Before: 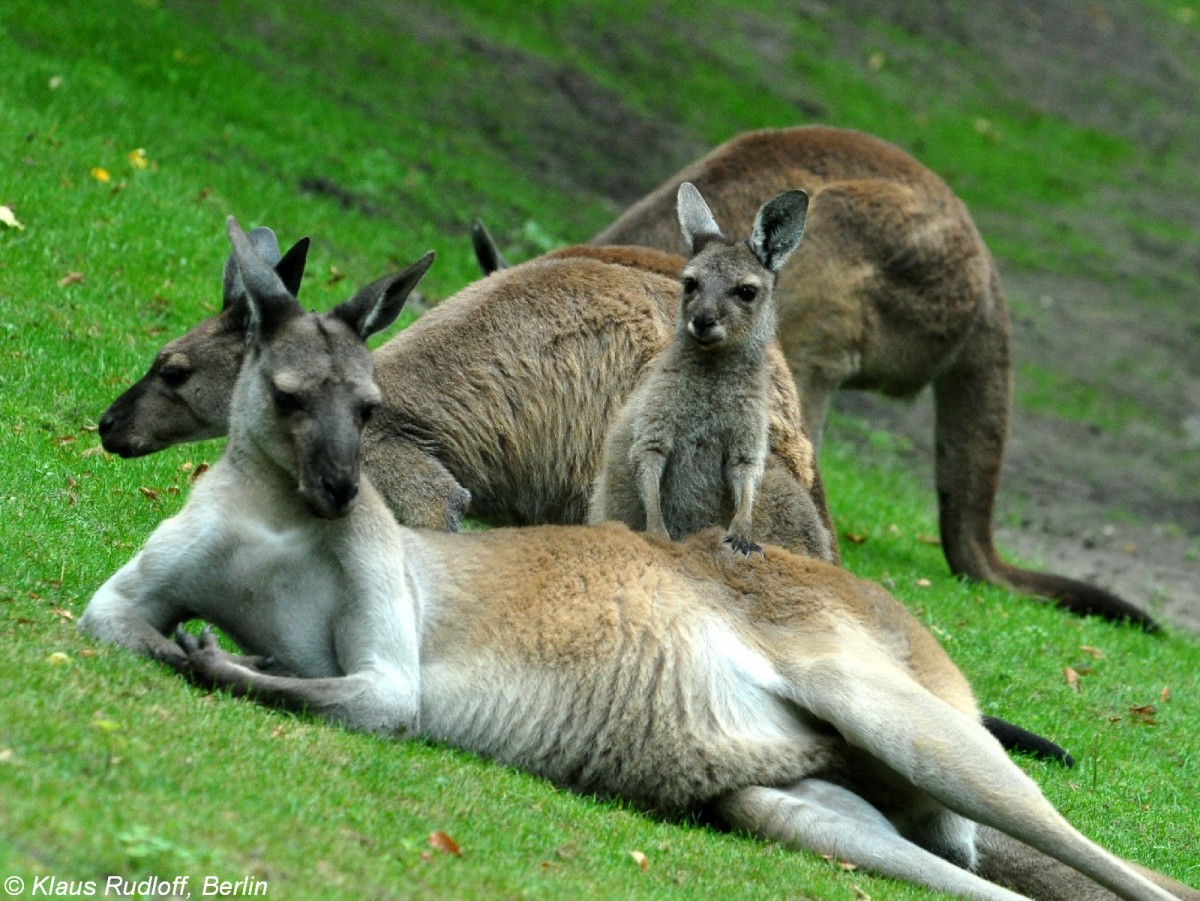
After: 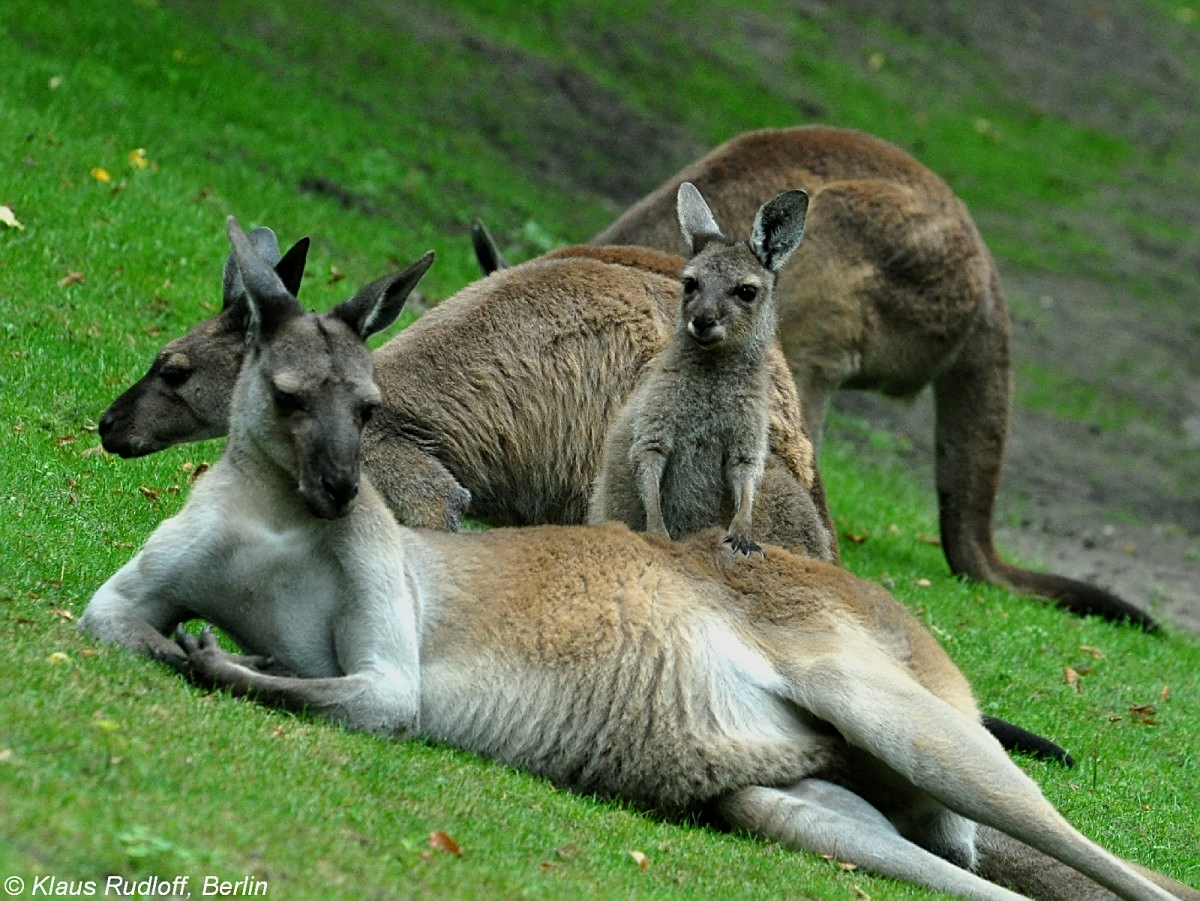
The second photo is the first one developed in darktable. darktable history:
sharpen: on, module defaults
exposure: exposure -0.3 EV, compensate exposure bias true, compensate highlight preservation false
shadows and highlights: shadows 29.26, highlights -29.64, low approximation 0.01, soften with gaussian
